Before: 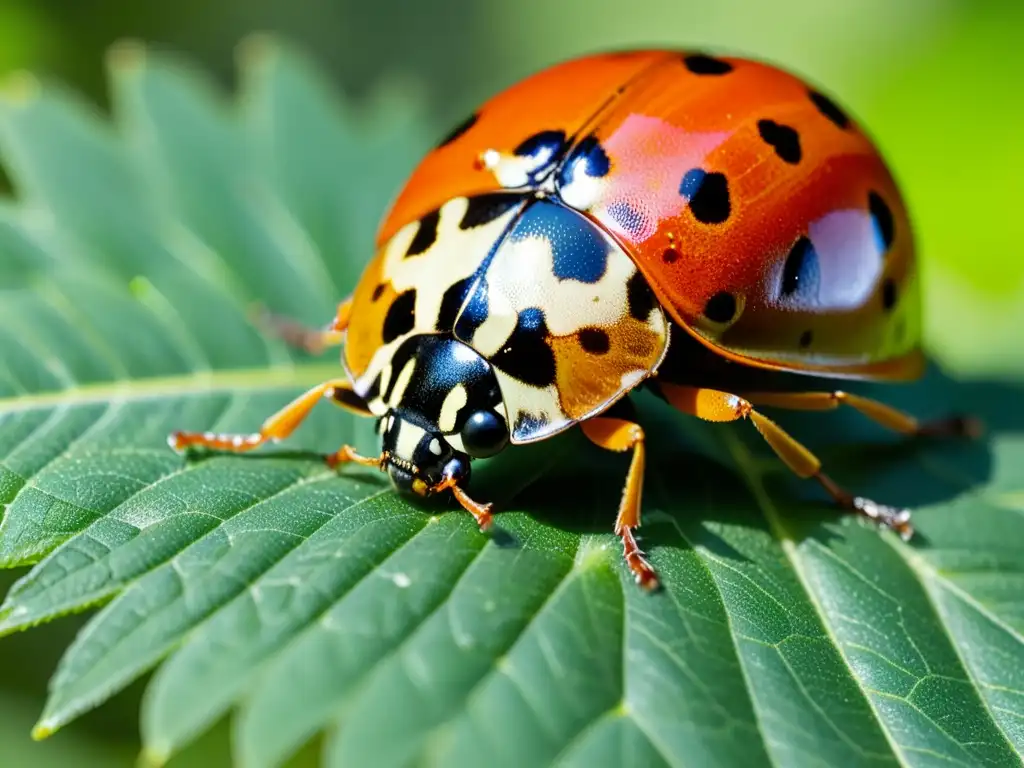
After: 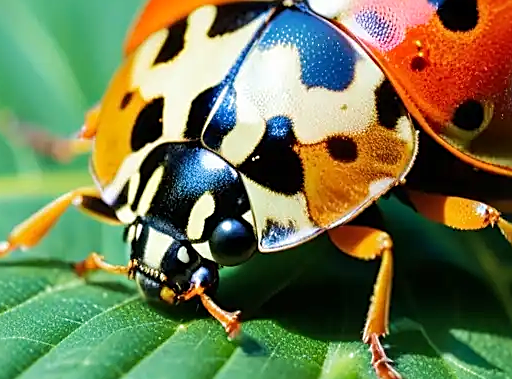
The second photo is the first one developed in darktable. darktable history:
base curve: curves: ch0 [(0, 0) (0.262, 0.32) (0.722, 0.705) (1, 1)]
velvia: on, module defaults
crop: left 24.615%, top 25.112%, right 25.368%, bottom 25.517%
sharpen: on, module defaults
